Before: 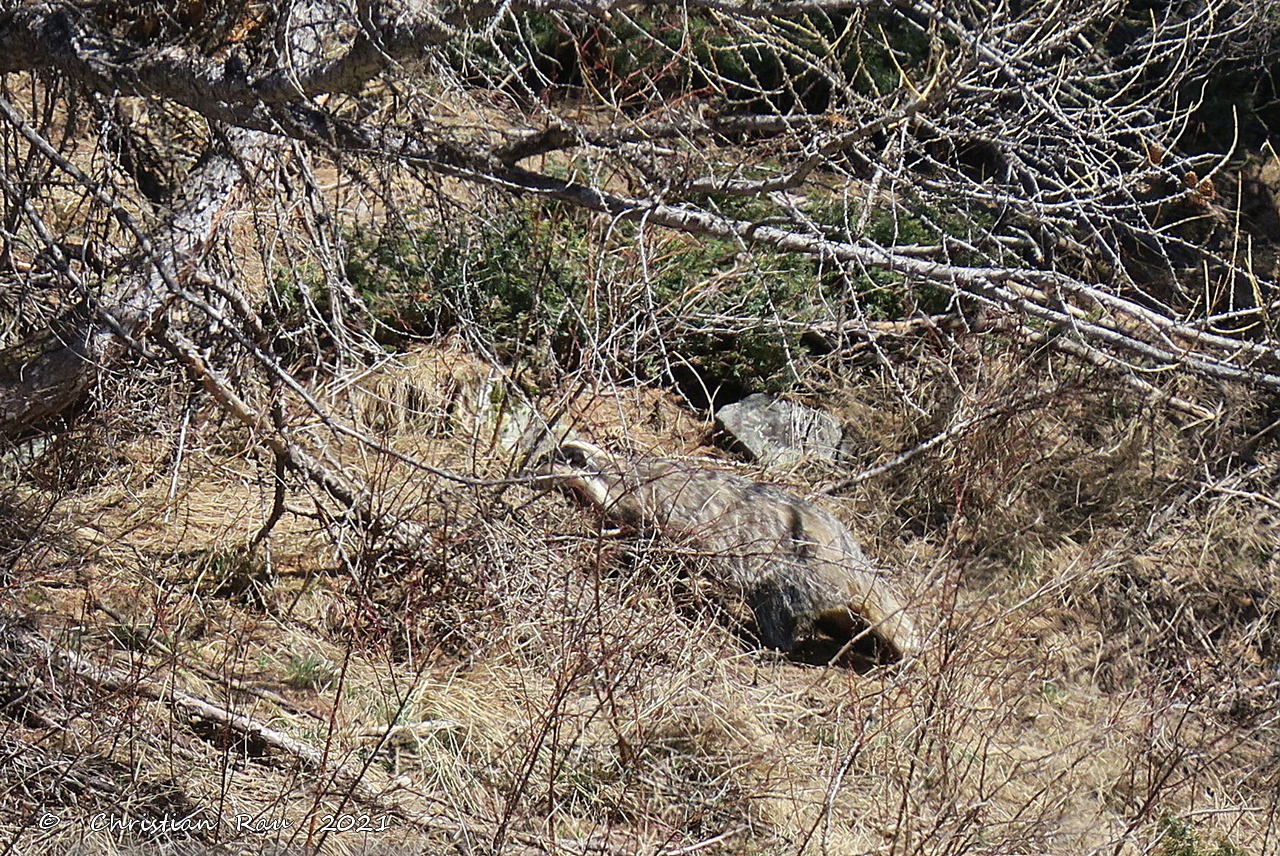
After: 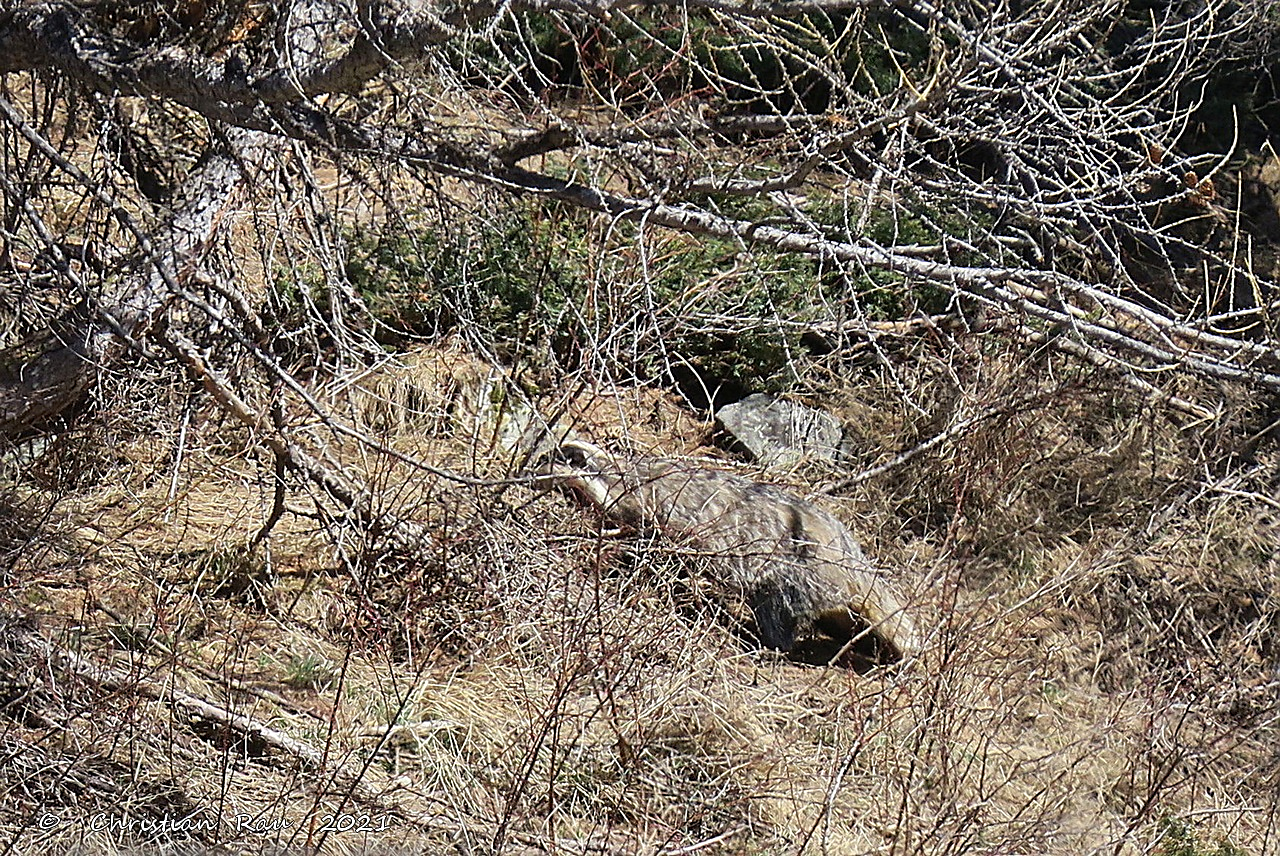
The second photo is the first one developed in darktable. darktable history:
sharpen: radius 1.864, amount 0.398, threshold 1.271
